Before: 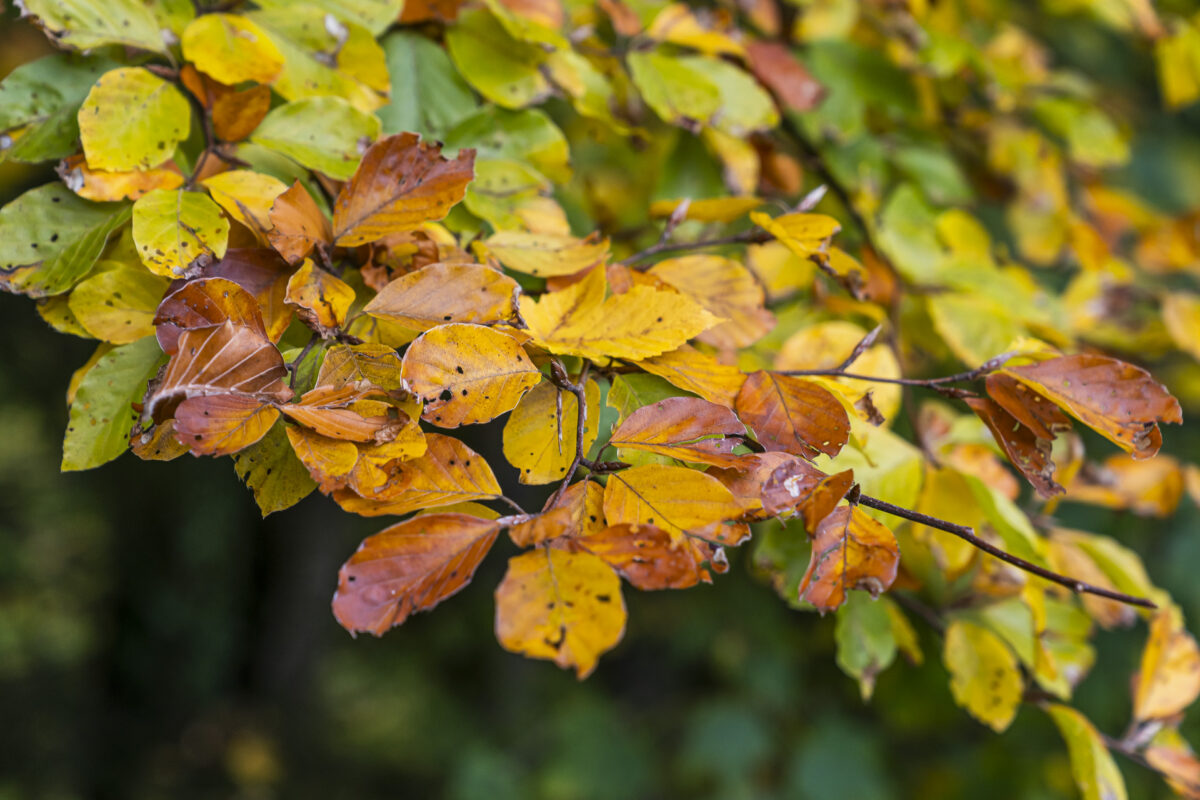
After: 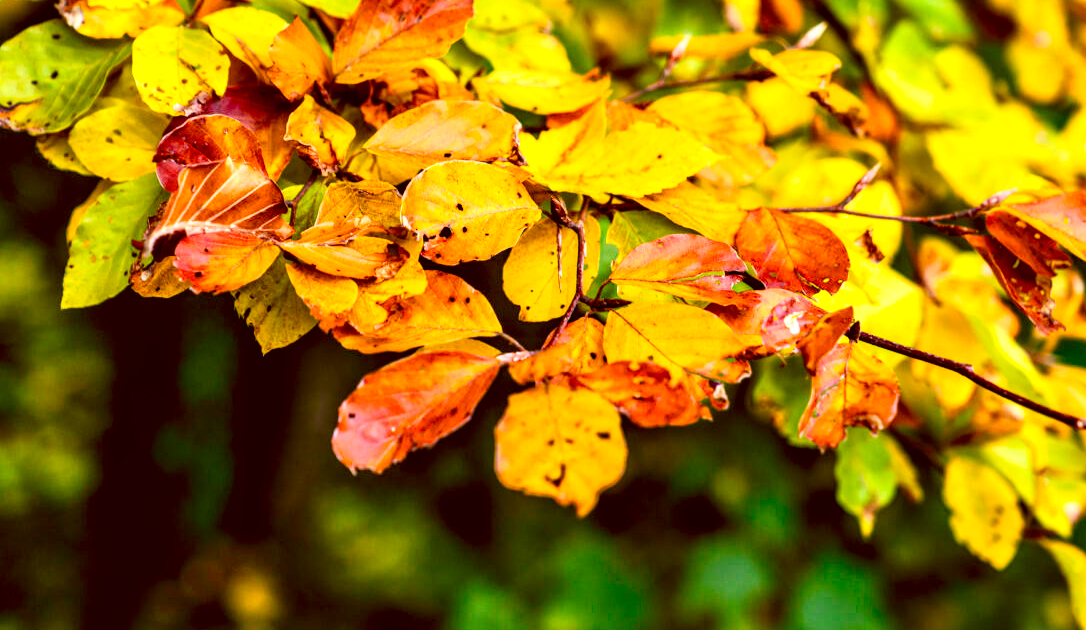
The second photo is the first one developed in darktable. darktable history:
color balance rgb: shadows lift › chroma 2.03%, shadows lift › hue 187.53°, power › chroma 0.278%, power › hue 24.11°, perceptual saturation grading › global saturation 34.963%, perceptual saturation grading › highlights -24.914%, perceptual saturation grading › shadows 50.202%
local contrast: highlights 27%, shadows 76%, midtone range 0.748
contrast brightness saturation: contrast 0.203, brightness 0.167, saturation 0.22
crop: top 20.413%, right 9.437%, bottom 0.344%
color correction: highlights a* 1.17, highlights b* 24.26, shadows a* 15.31, shadows b* 24.24
exposure: black level correction 0.001, exposure 0.499 EV, compensate exposure bias true, compensate highlight preservation false
contrast equalizer: y [[0.514, 0.573, 0.581, 0.508, 0.5, 0.5], [0.5 ×6], [0.5 ×6], [0 ×6], [0 ×6]]
